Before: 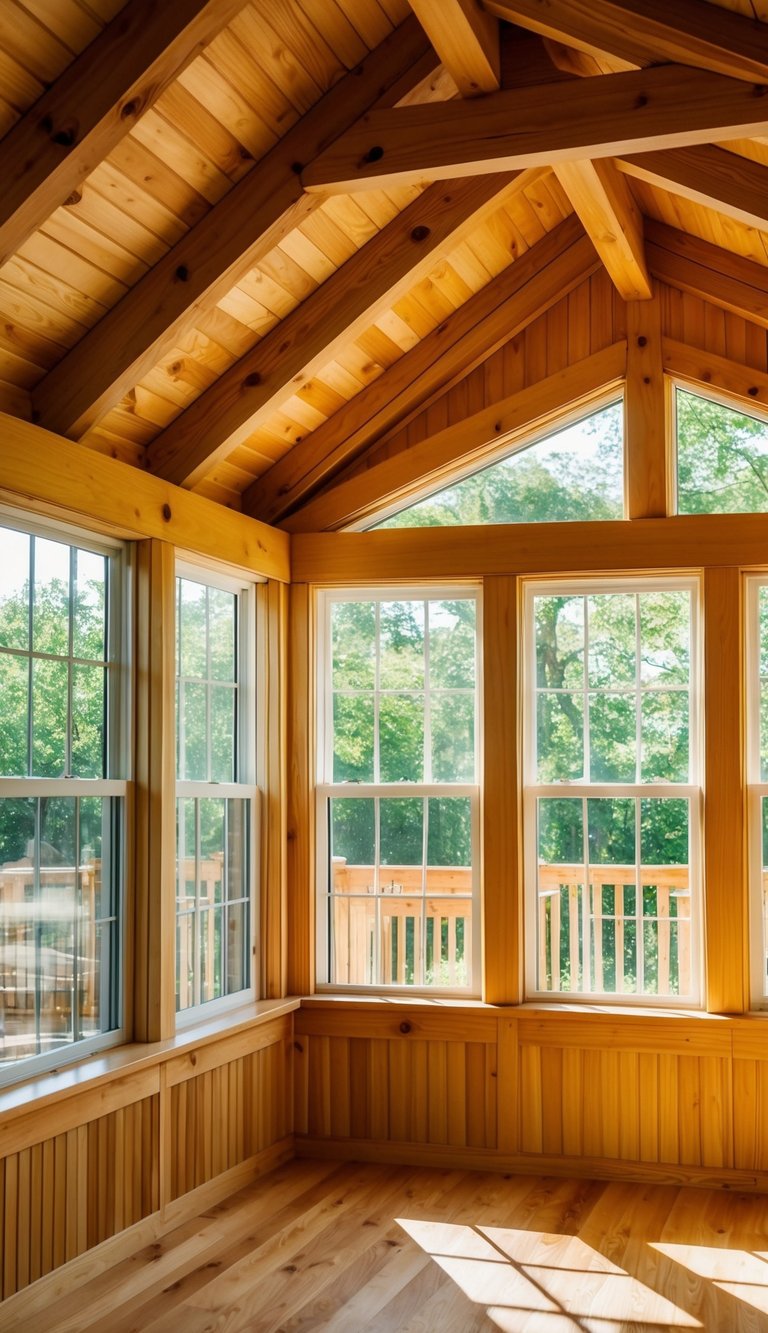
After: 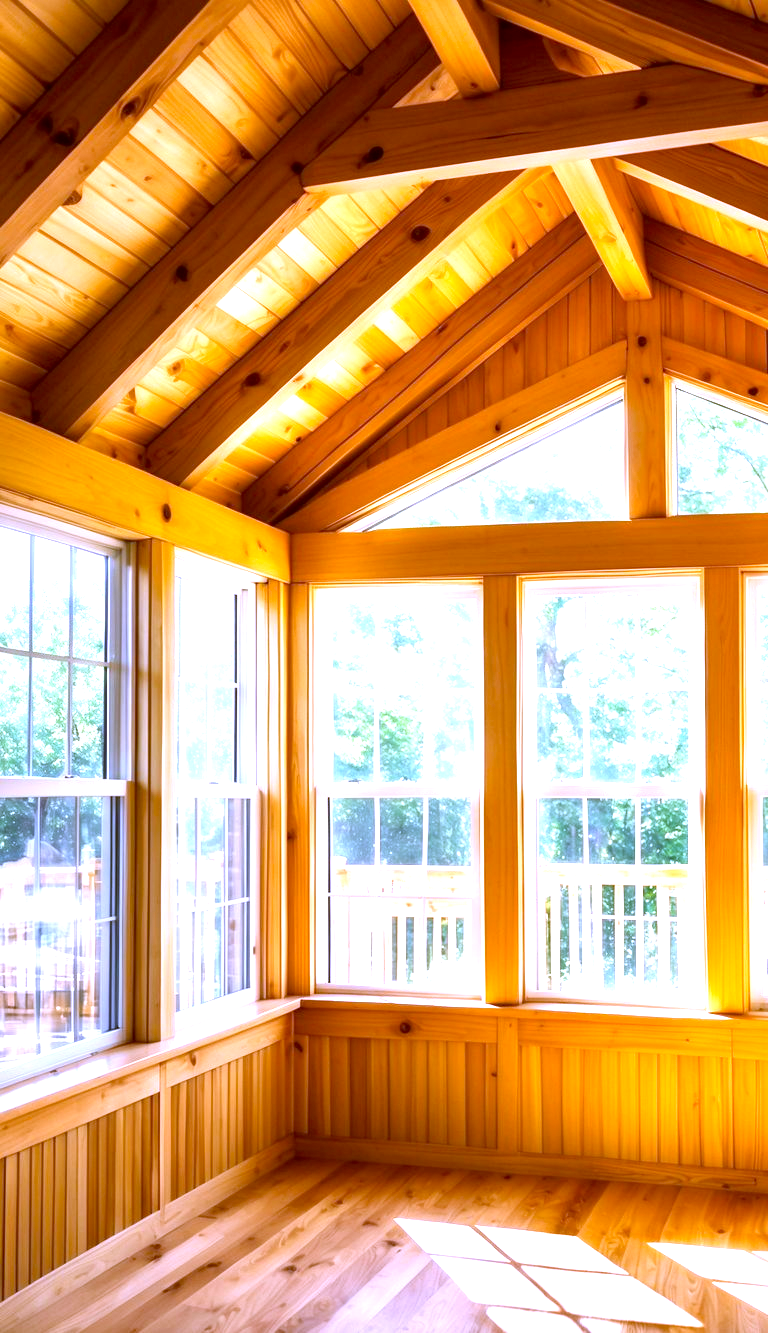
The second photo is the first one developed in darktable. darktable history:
exposure: black level correction 0.001, exposure 1.398 EV, compensate exposure bias true, compensate highlight preservation false
white balance: red 0.98, blue 1.61
color balance: lift [1.001, 1.007, 1, 0.993], gamma [1.023, 1.026, 1.01, 0.974], gain [0.964, 1.059, 1.073, 0.927]
